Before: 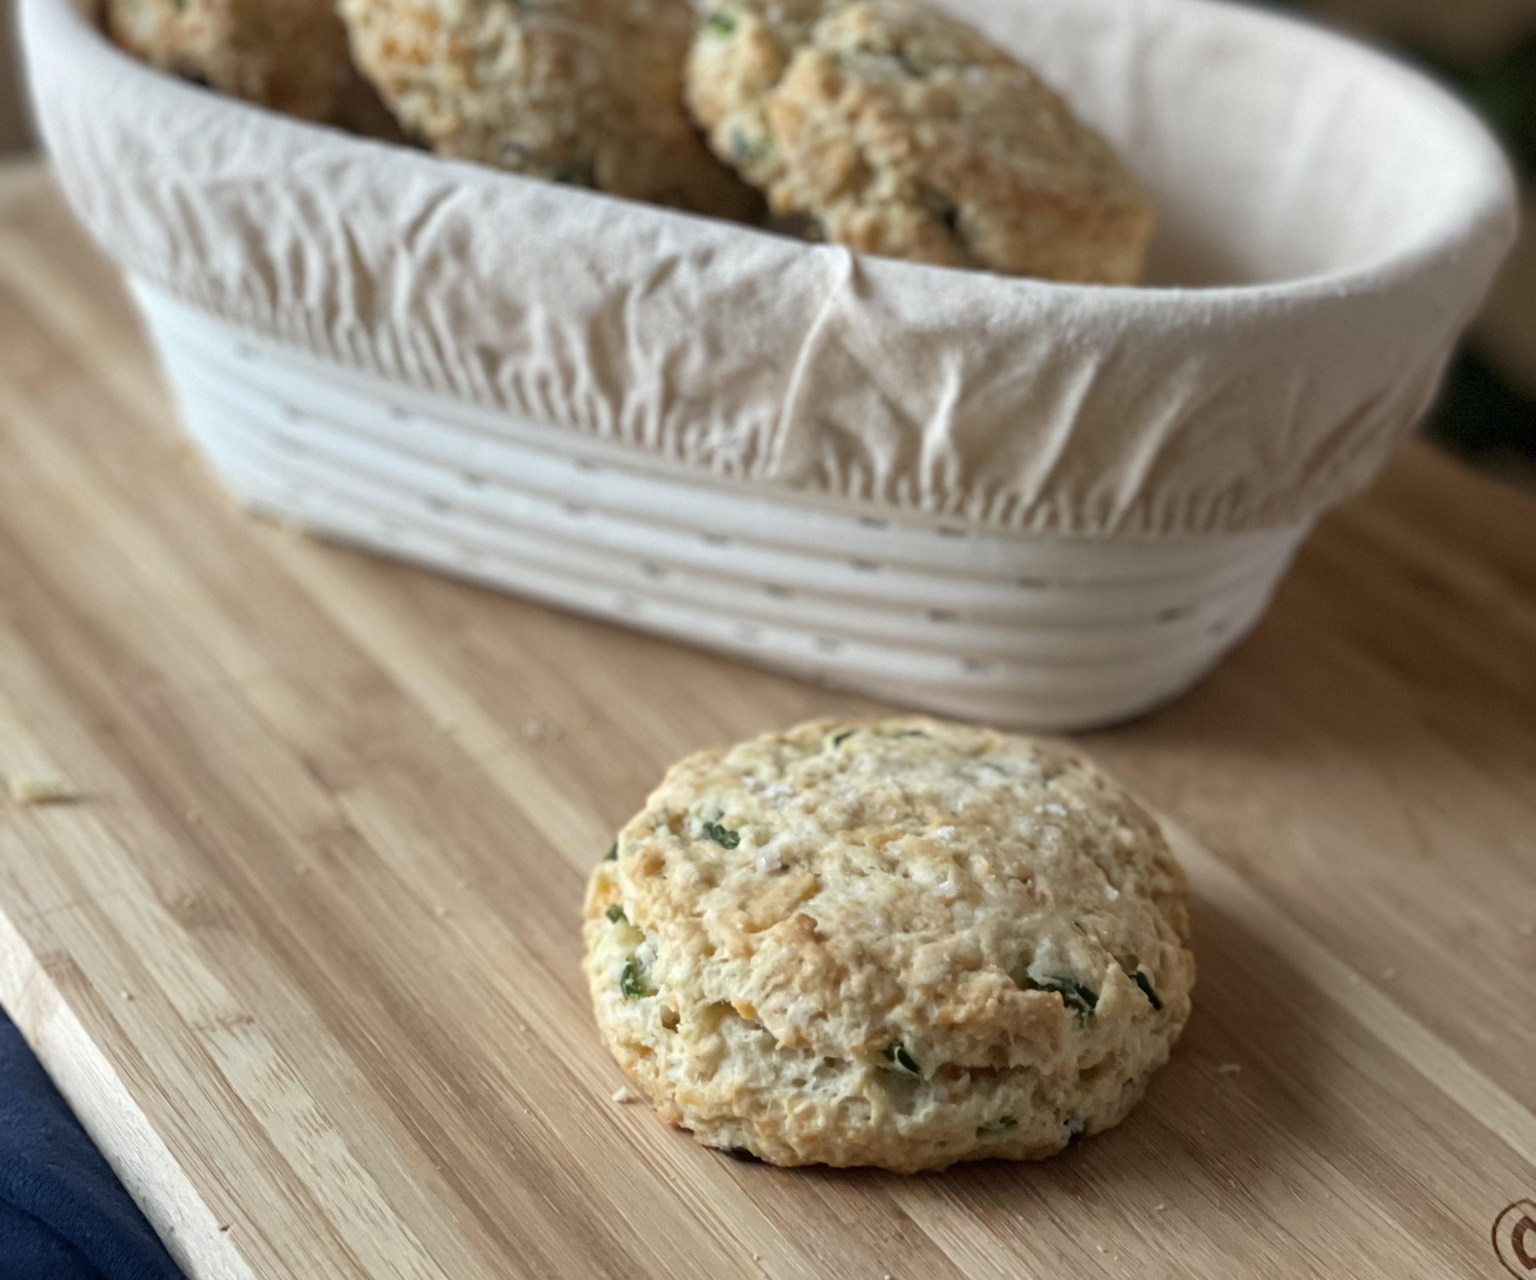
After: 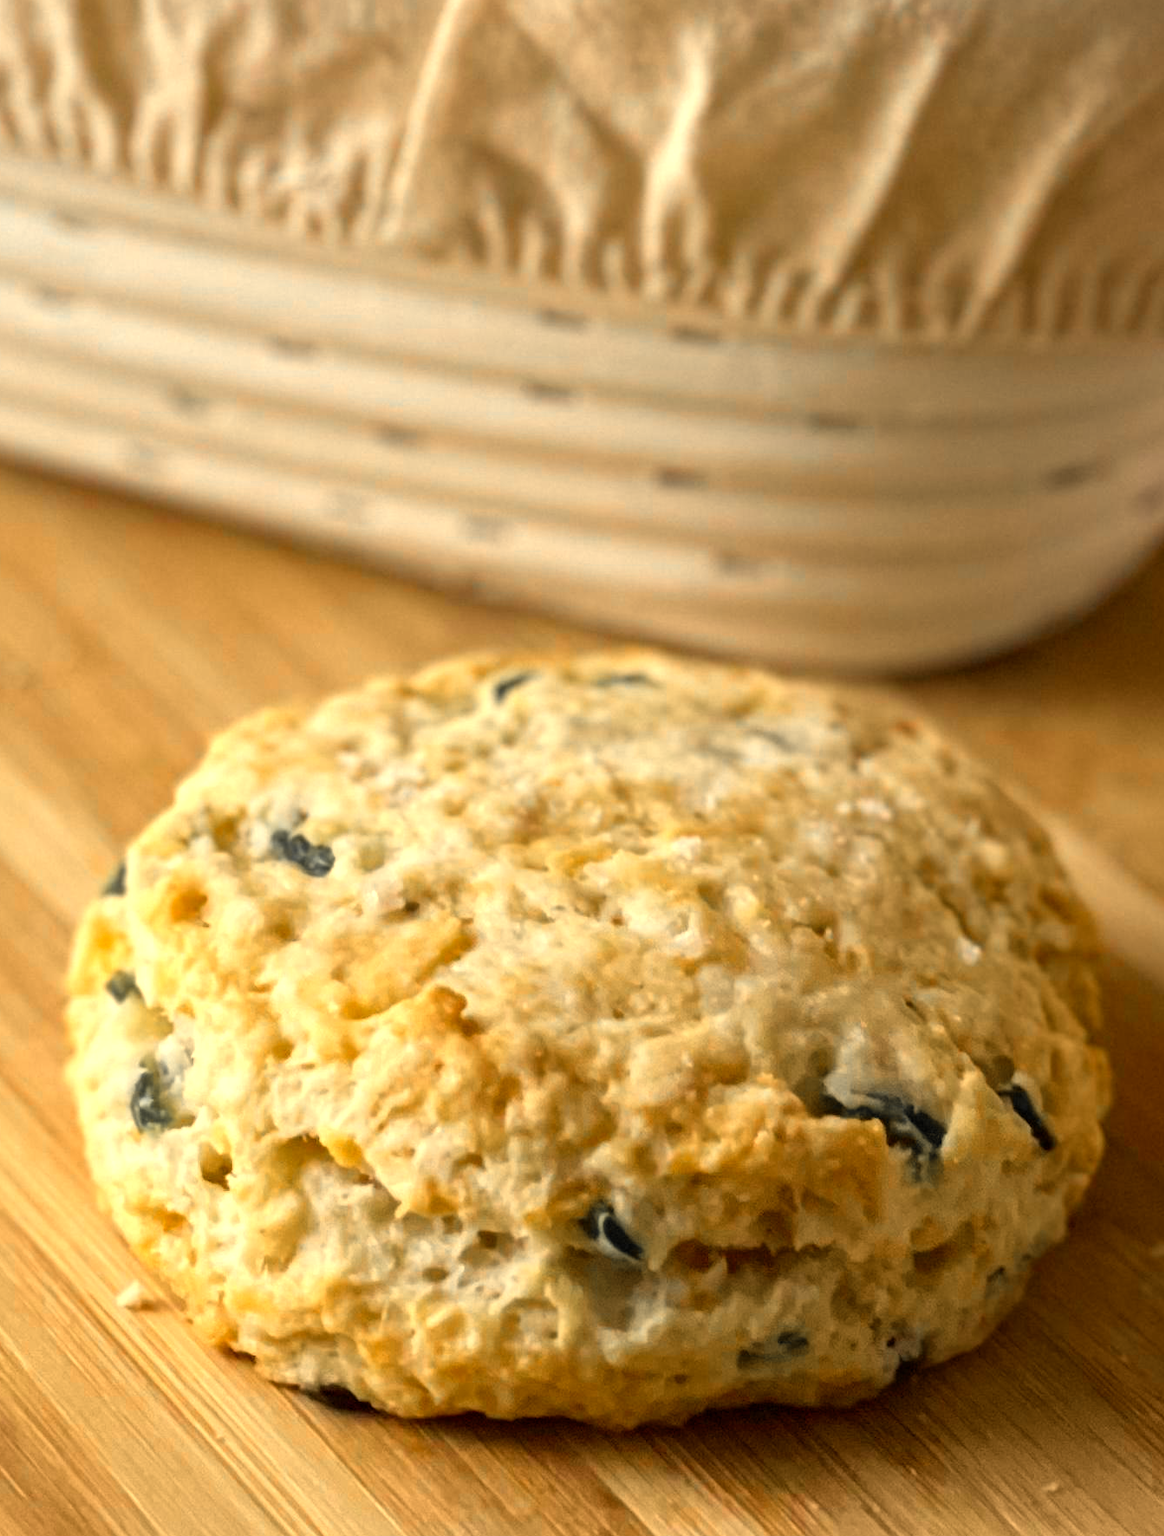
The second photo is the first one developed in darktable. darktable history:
color balance rgb: linear chroma grading › global chroma 15%, perceptual saturation grading › global saturation 30%
contrast brightness saturation: contrast 0.04, saturation 0.16
crop: left 35.432%, top 26.233%, right 20.145%, bottom 3.432%
white balance: red 1.138, green 0.996, blue 0.812
color zones: curves: ch0 [(0, 0.447) (0.184, 0.543) (0.323, 0.476) (0.429, 0.445) (0.571, 0.443) (0.714, 0.451) (0.857, 0.452) (1, 0.447)]; ch1 [(0, 0.464) (0.176, 0.46) (0.287, 0.177) (0.429, 0.002) (0.571, 0) (0.714, 0) (0.857, 0) (1, 0.464)], mix 20%
